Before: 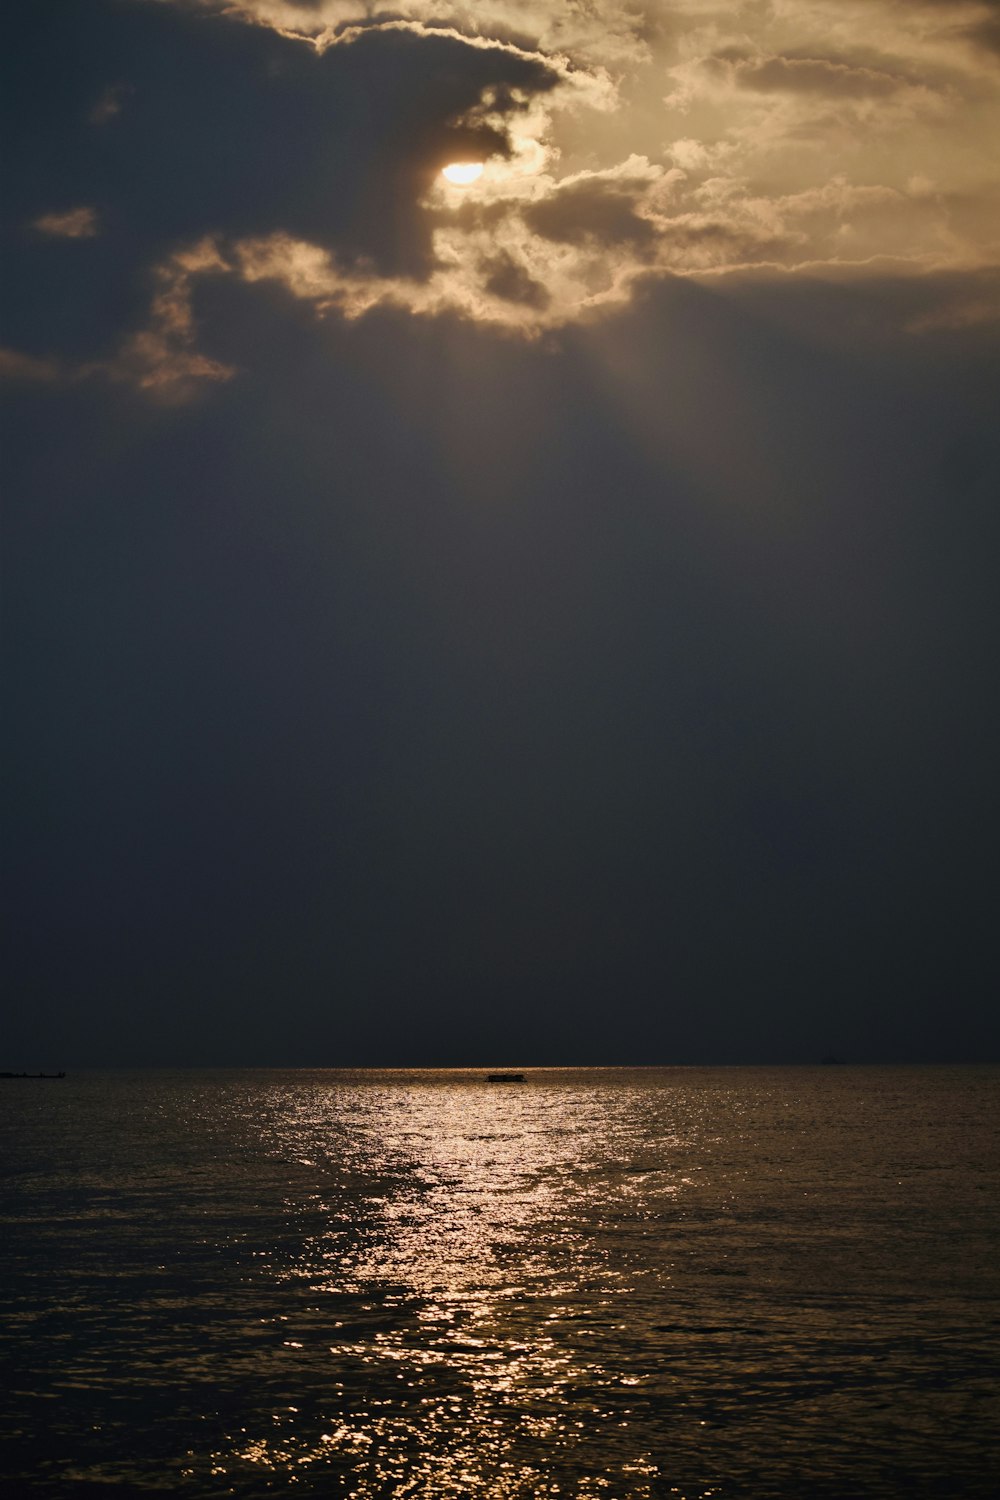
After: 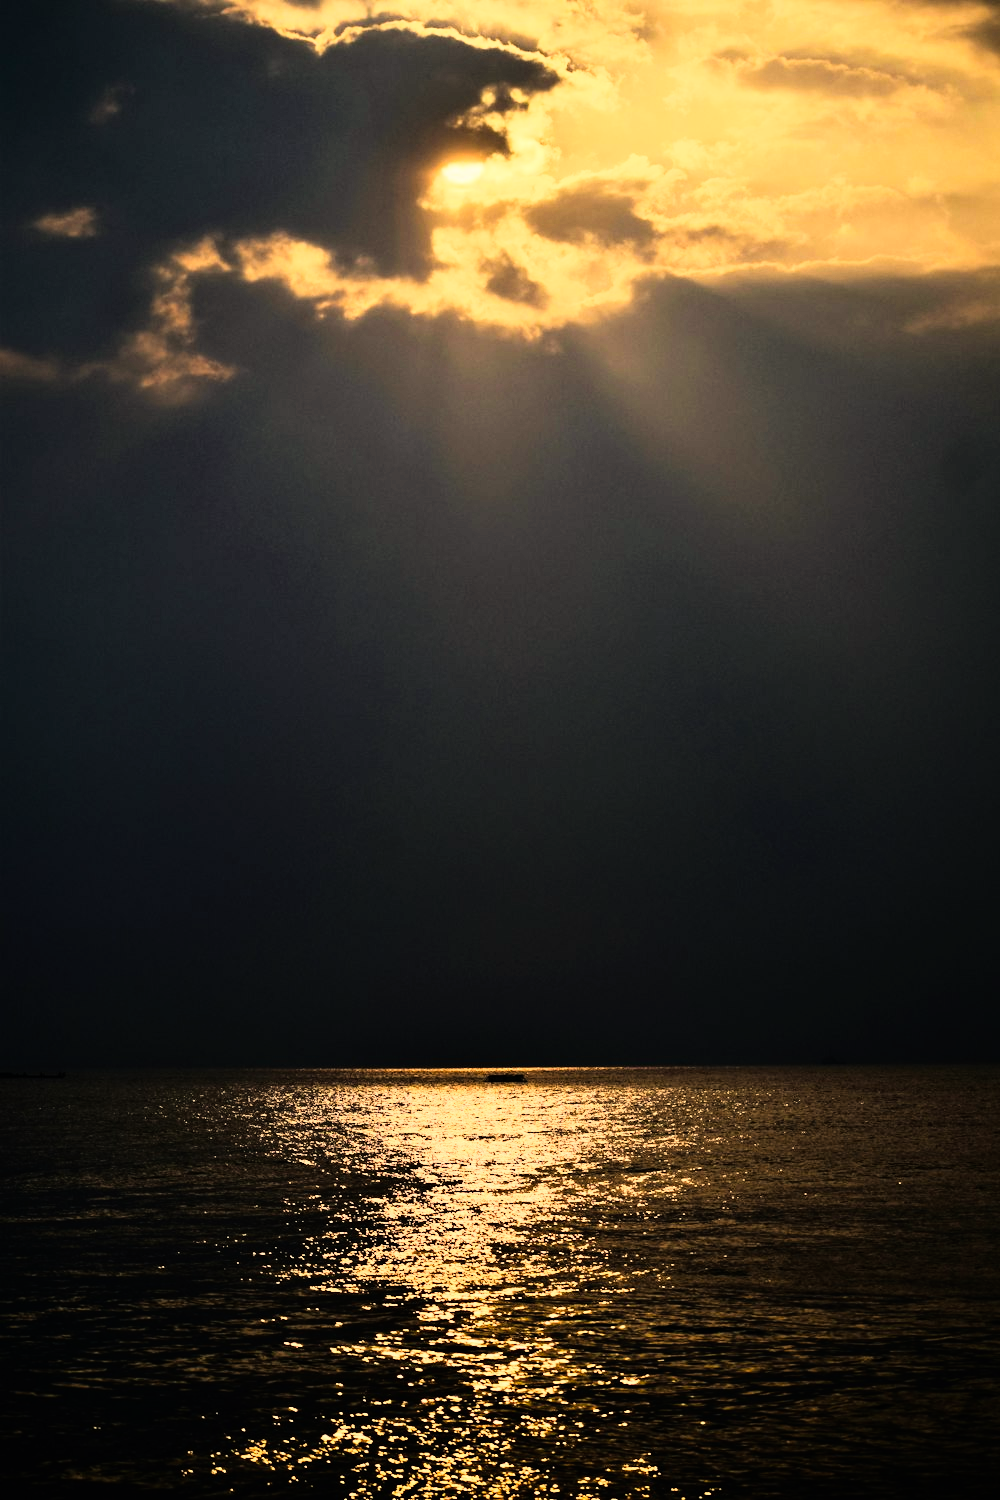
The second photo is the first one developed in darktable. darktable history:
rgb curve: curves: ch0 [(0, 0) (0.21, 0.15) (0.24, 0.21) (0.5, 0.75) (0.75, 0.96) (0.89, 0.99) (1, 1)]; ch1 [(0, 0.02) (0.21, 0.13) (0.25, 0.2) (0.5, 0.67) (0.75, 0.9) (0.89, 0.97) (1, 1)]; ch2 [(0, 0.02) (0.21, 0.13) (0.25, 0.2) (0.5, 0.67) (0.75, 0.9) (0.89, 0.97) (1, 1)], compensate middle gray true
color correction: highlights a* 1.39, highlights b* 17.83
